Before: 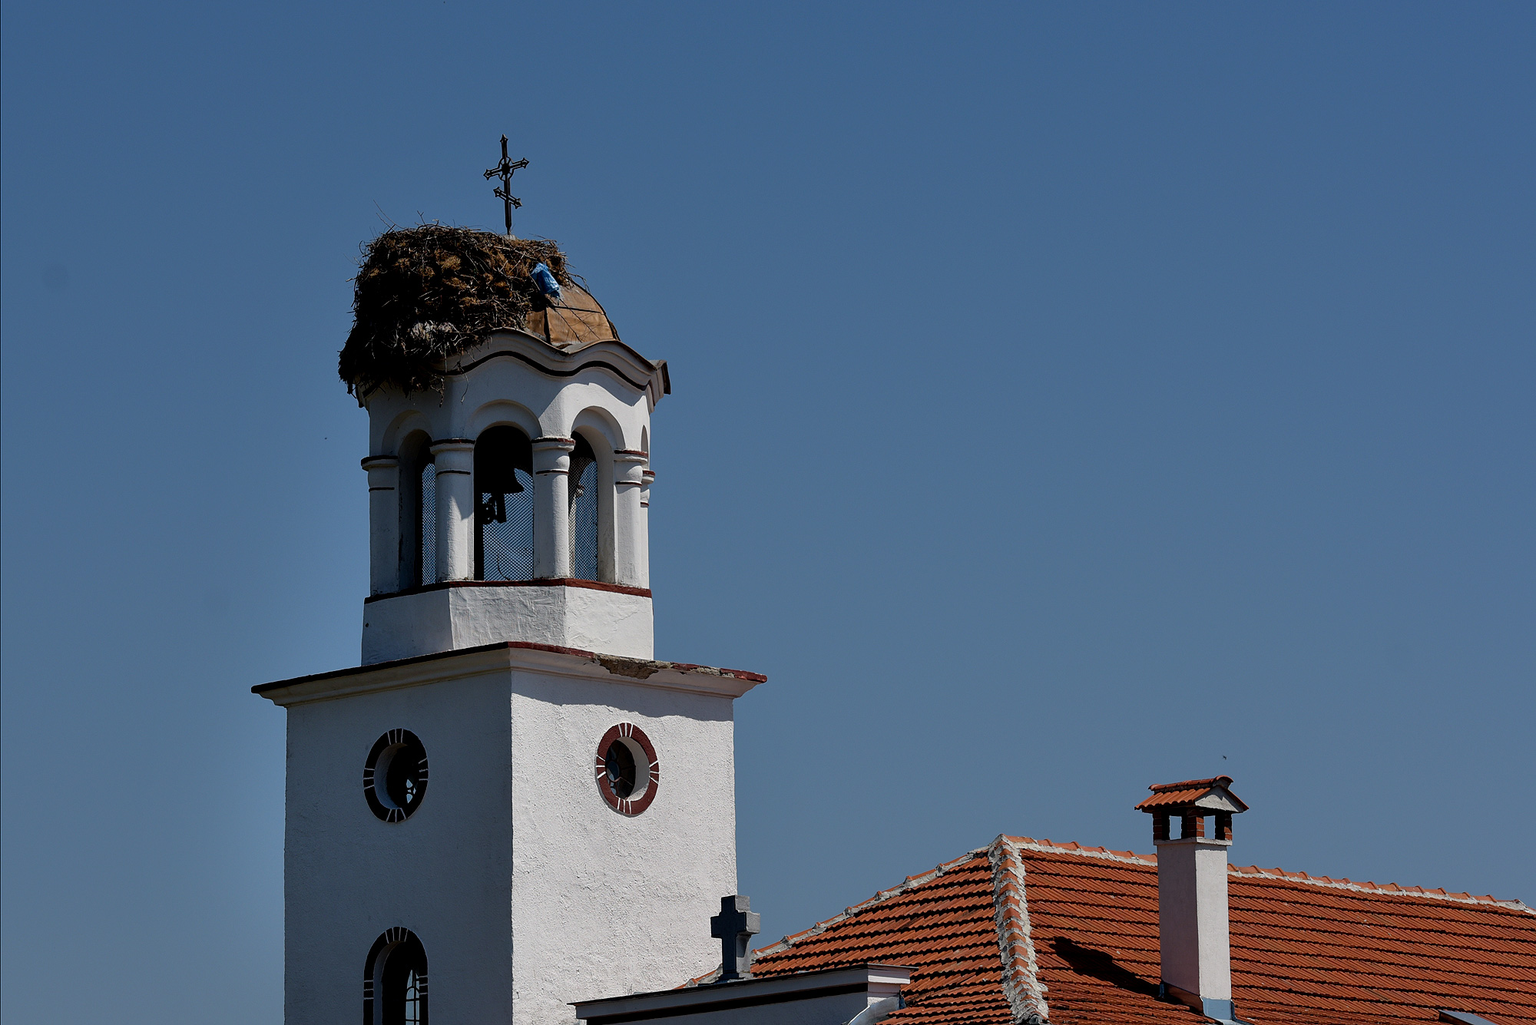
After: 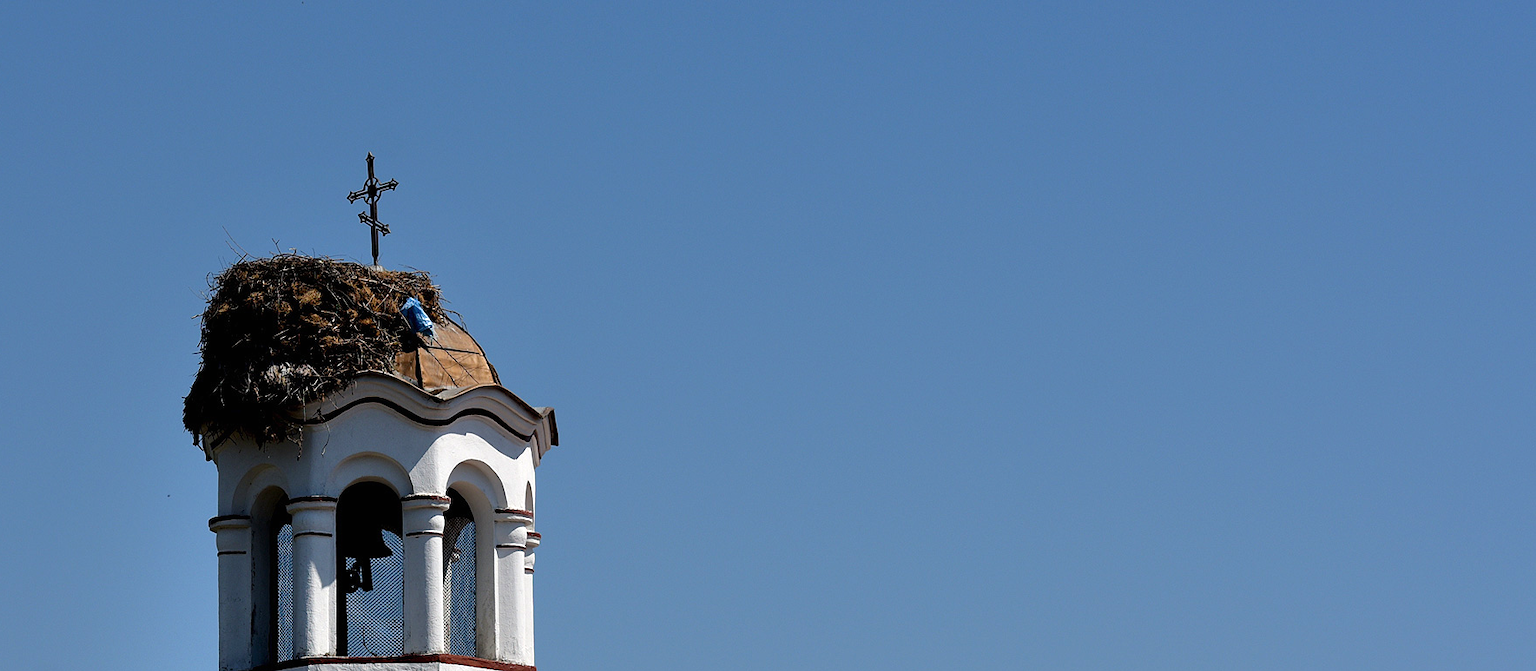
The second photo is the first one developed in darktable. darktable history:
exposure: black level correction 0, exposure 0.692 EV, compensate highlight preservation false
crop and rotate: left 11.521%, bottom 42.063%
